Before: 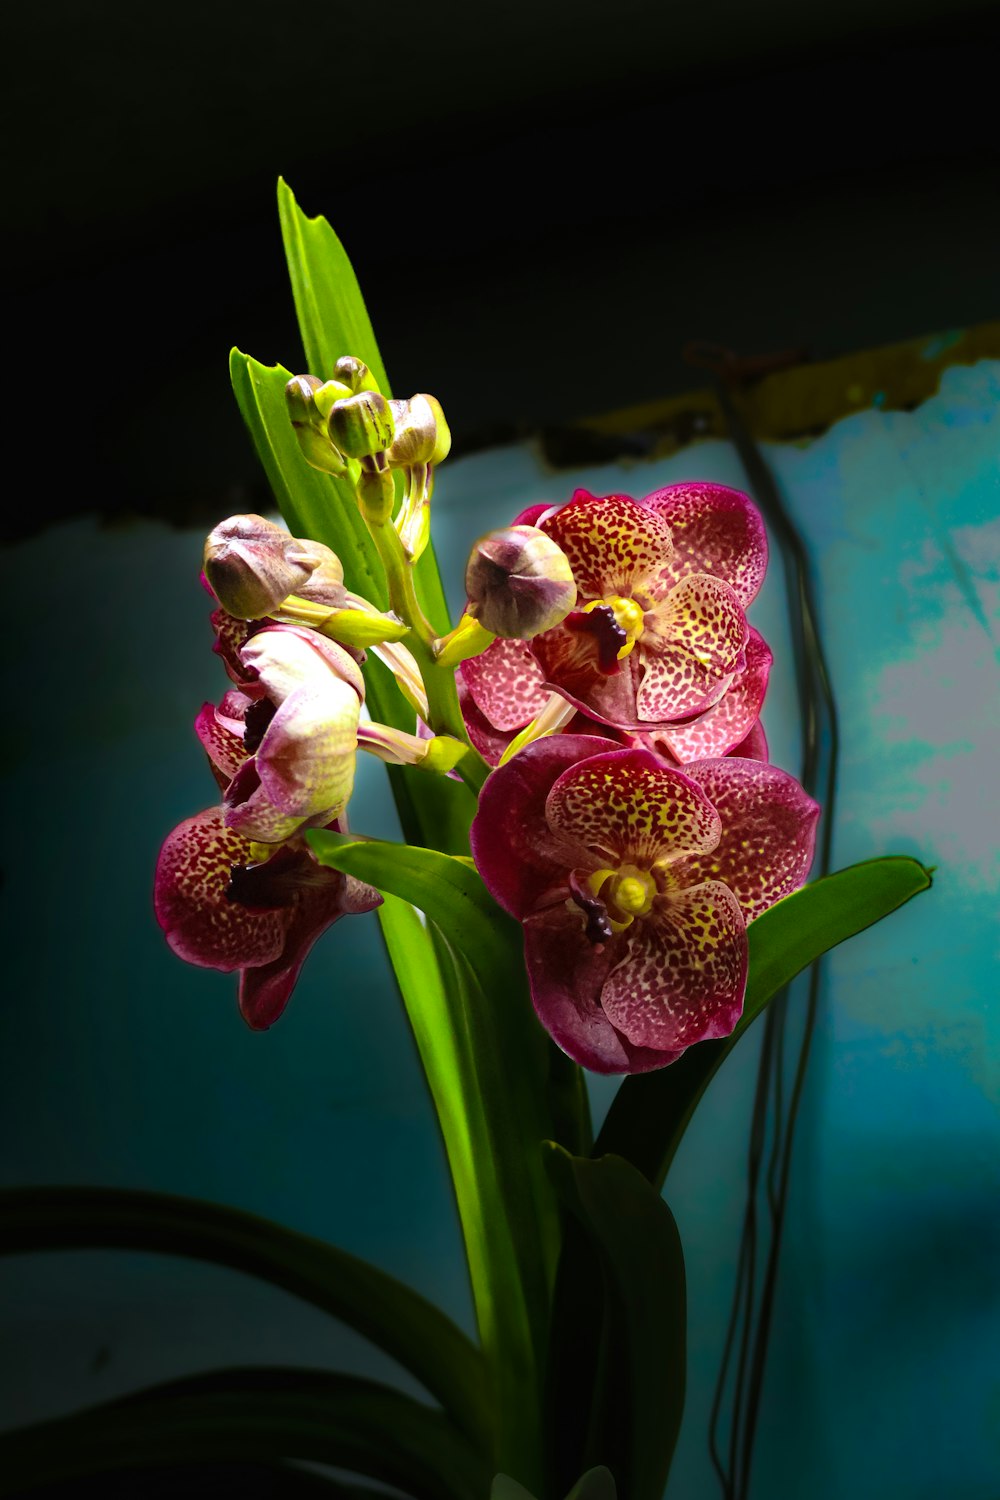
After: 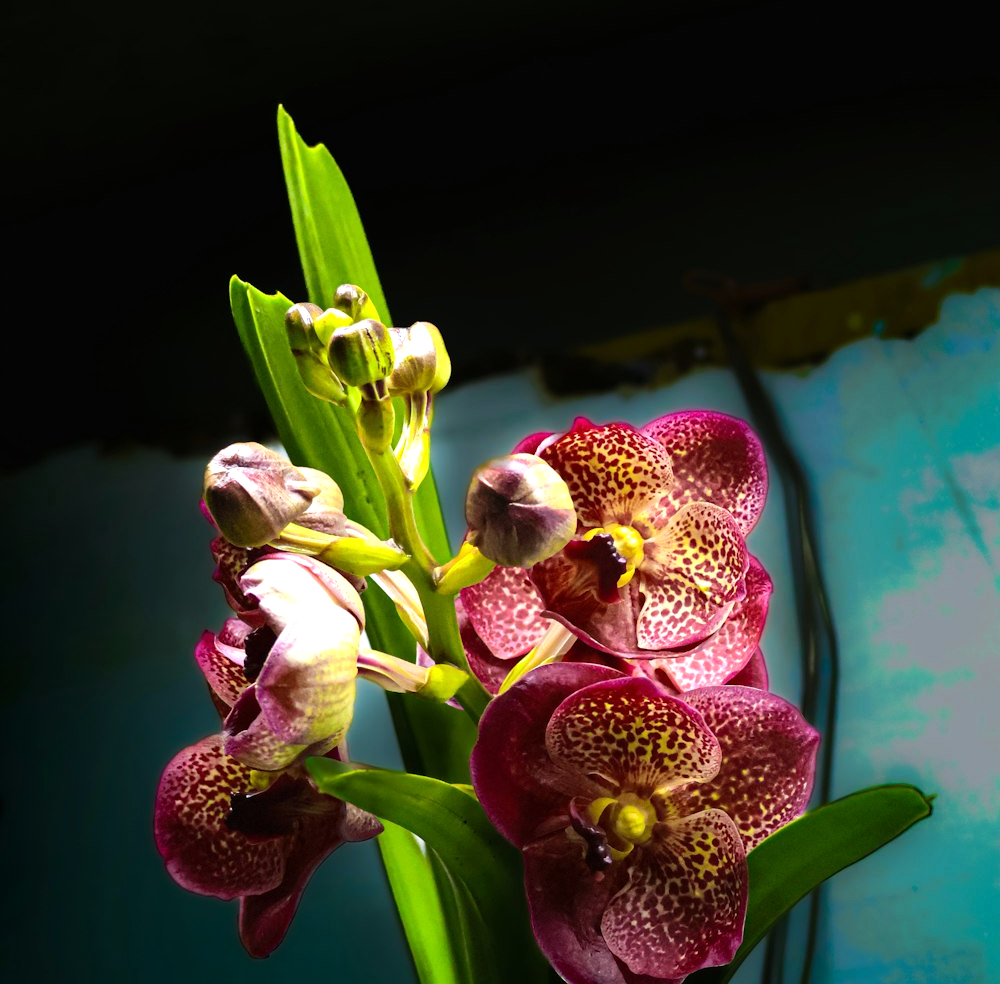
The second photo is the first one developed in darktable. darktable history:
shadows and highlights: shadows 4.1, highlights -17.6, soften with gaussian
tone equalizer: -8 EV -0.417 EV, -7 EV -0.389 EV, -6 EV -0.333 EV, -5 EV -0.222 EV, -3 EV 0.222 EV, -2 EV 0.333 EV, -1 EV 0.389 EV, +0 EV 0.417 EV, edges refinement/feathering 500, mask exposure compensation -1.57 EV, preserve details no
crop and rotate: top 4.848%, bottom 29.503%
